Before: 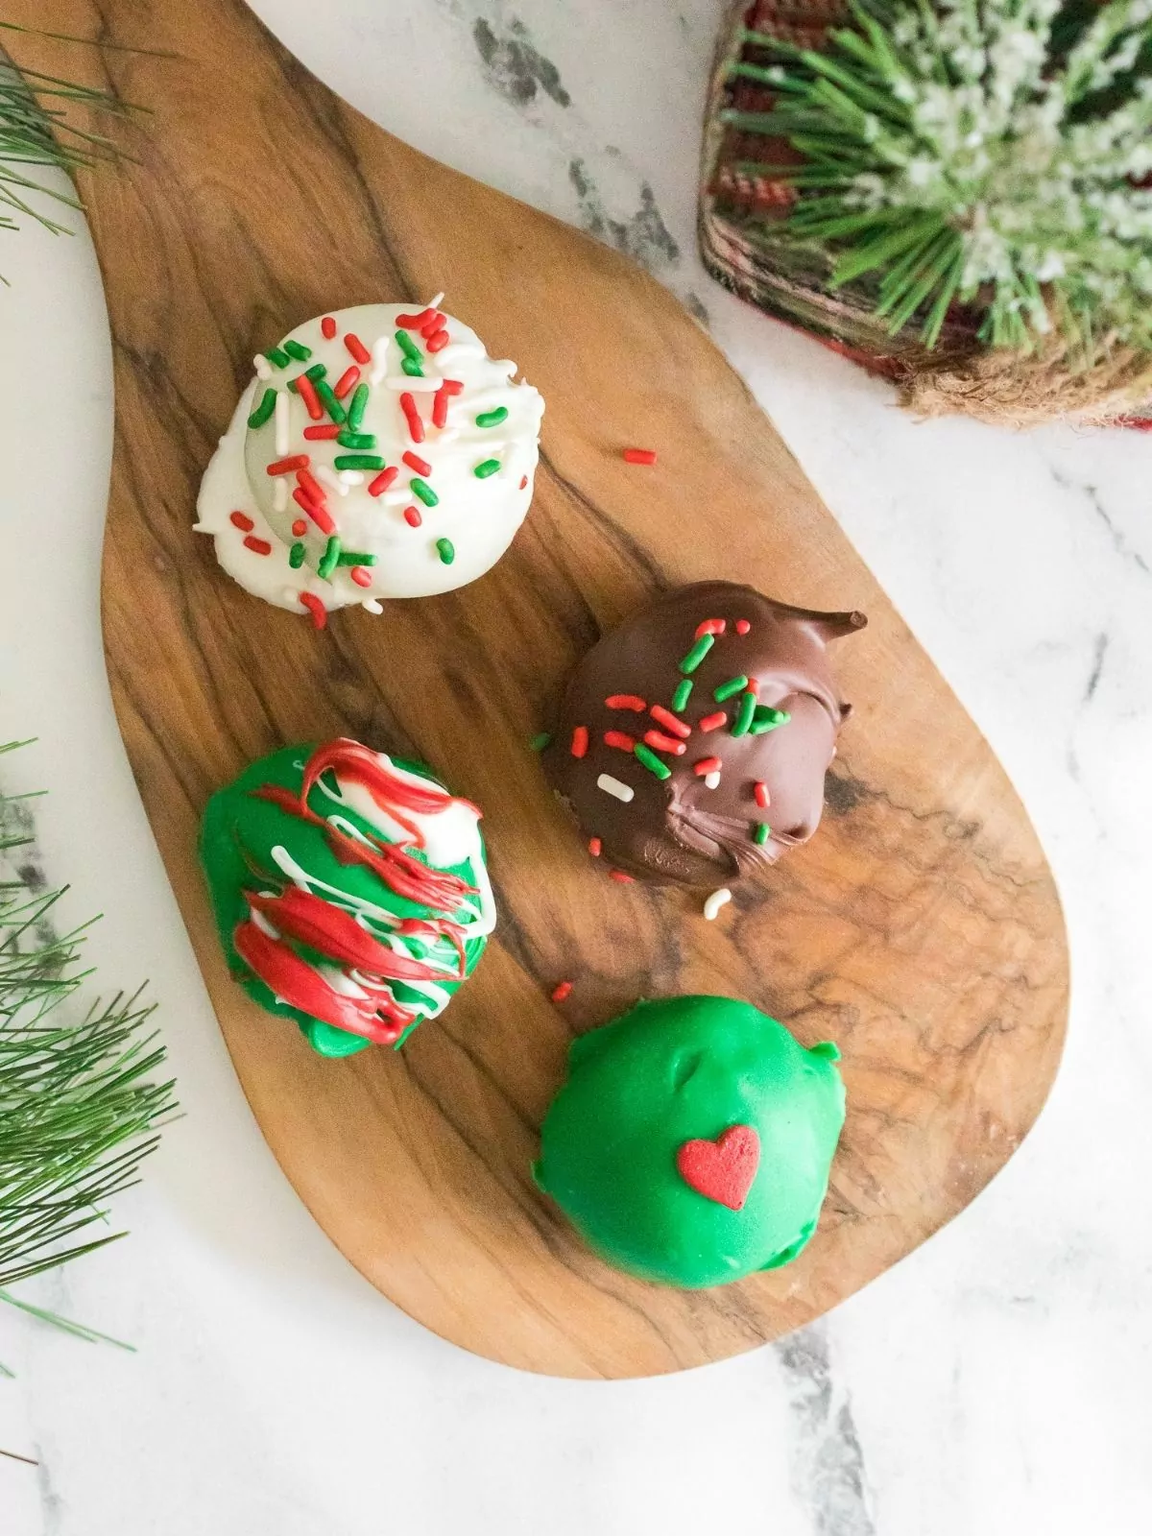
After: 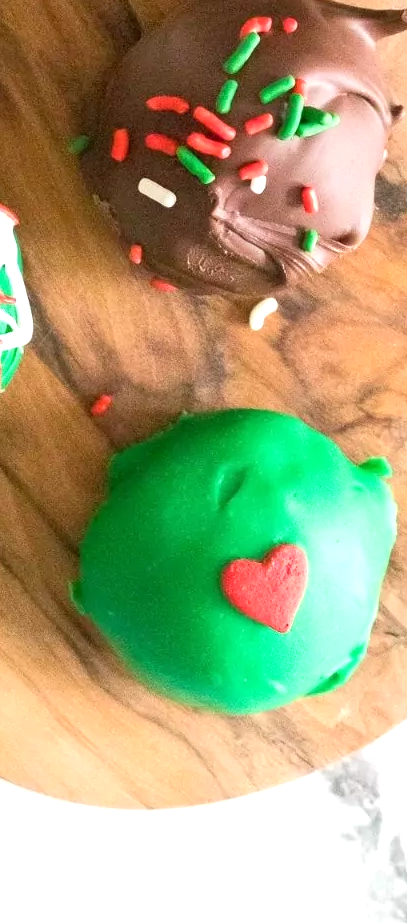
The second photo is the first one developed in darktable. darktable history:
crop: left 40.41%, top 39.295%, right 25.622%, bottom 3.013%
exposure: black level correction 0.001, exposure 0.5 EV, compensate highlight preservation false
